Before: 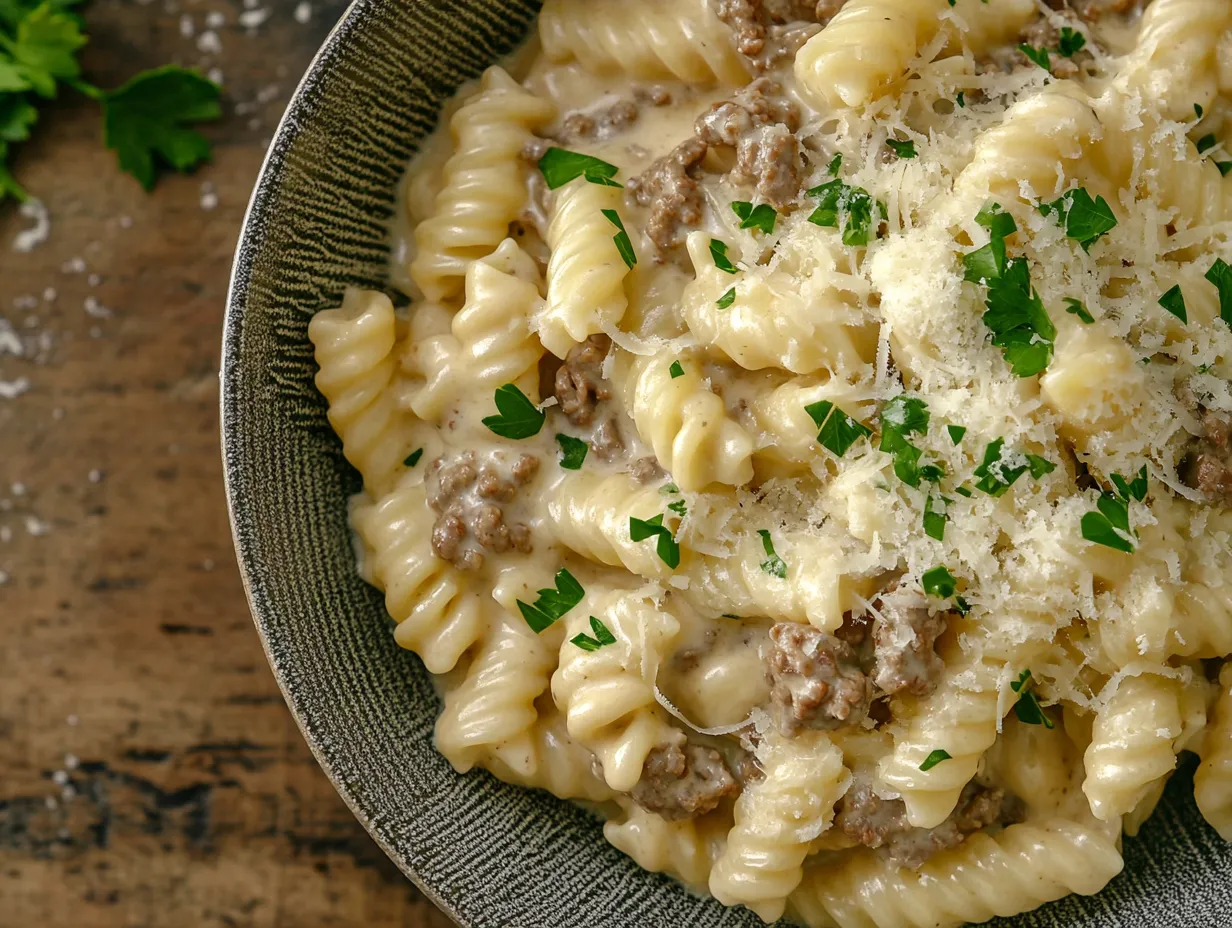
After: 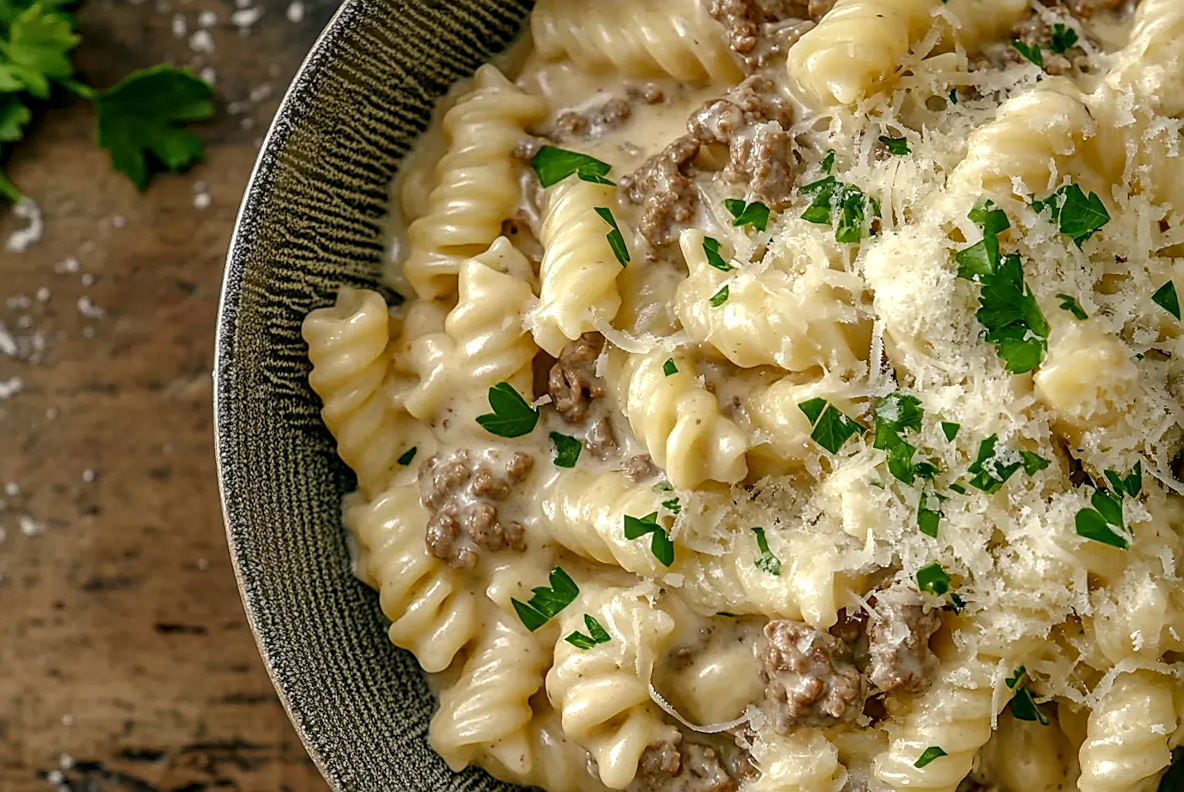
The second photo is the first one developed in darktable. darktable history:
crop and rotate: angle 0.2°, left 0.275%, right 3.127%, bottom 14.18%
local contrast: on, module defaults
sharpen: on, module defaults
